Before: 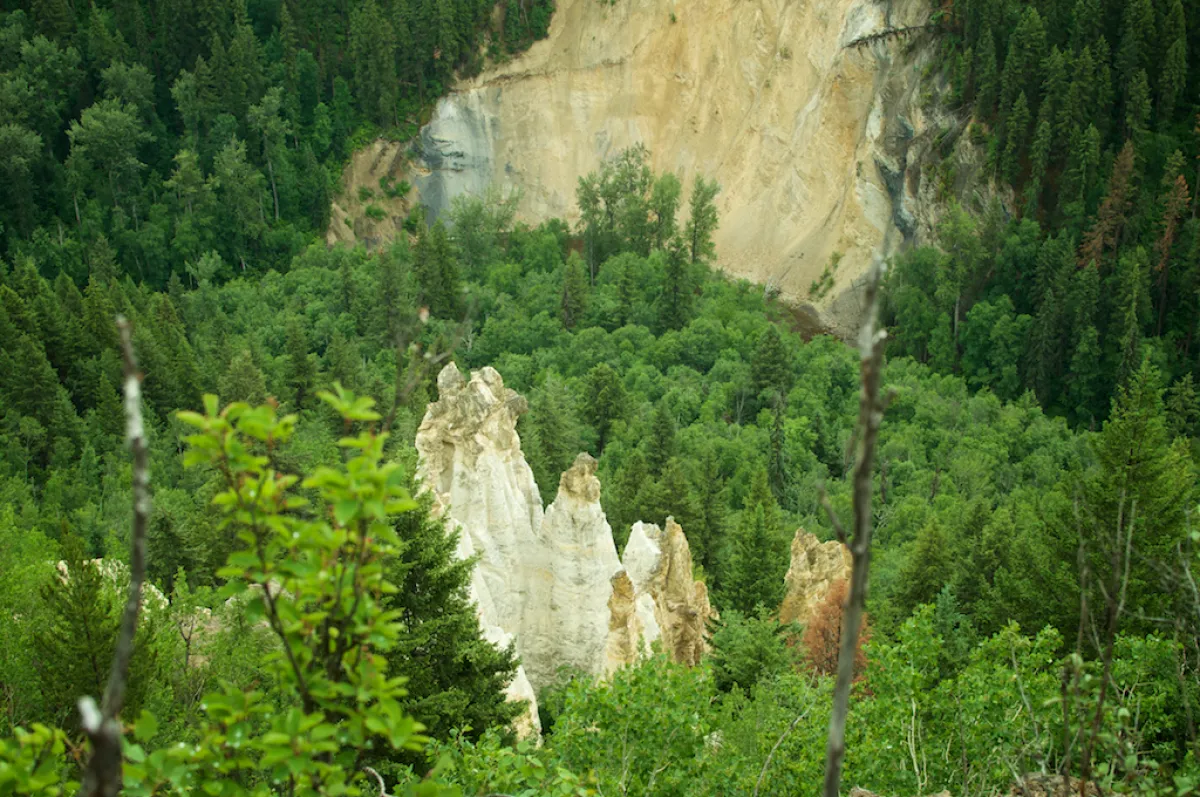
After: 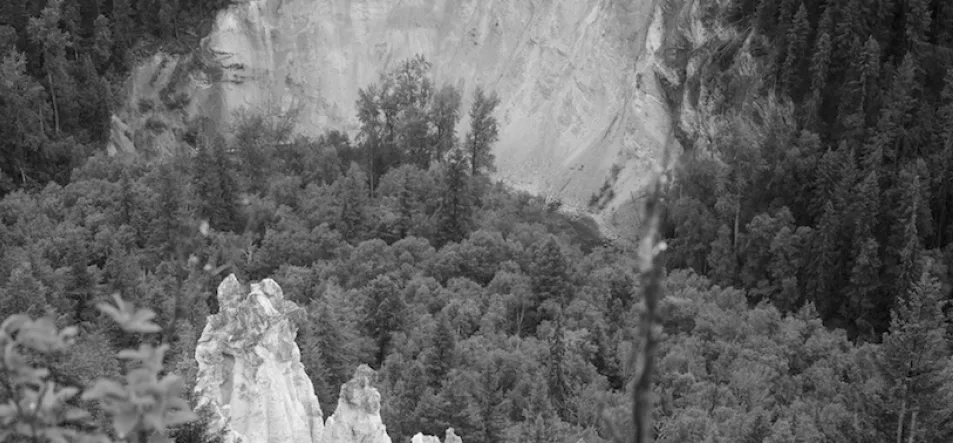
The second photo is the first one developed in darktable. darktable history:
color calibration: output gray [0.267, 0.423, 0.267, 0], illuminant same as pipeline (D50), adaptation none (bypass)
crop: left 18.38%, top 11.092%, right 2.134%, bottom 33.217%
